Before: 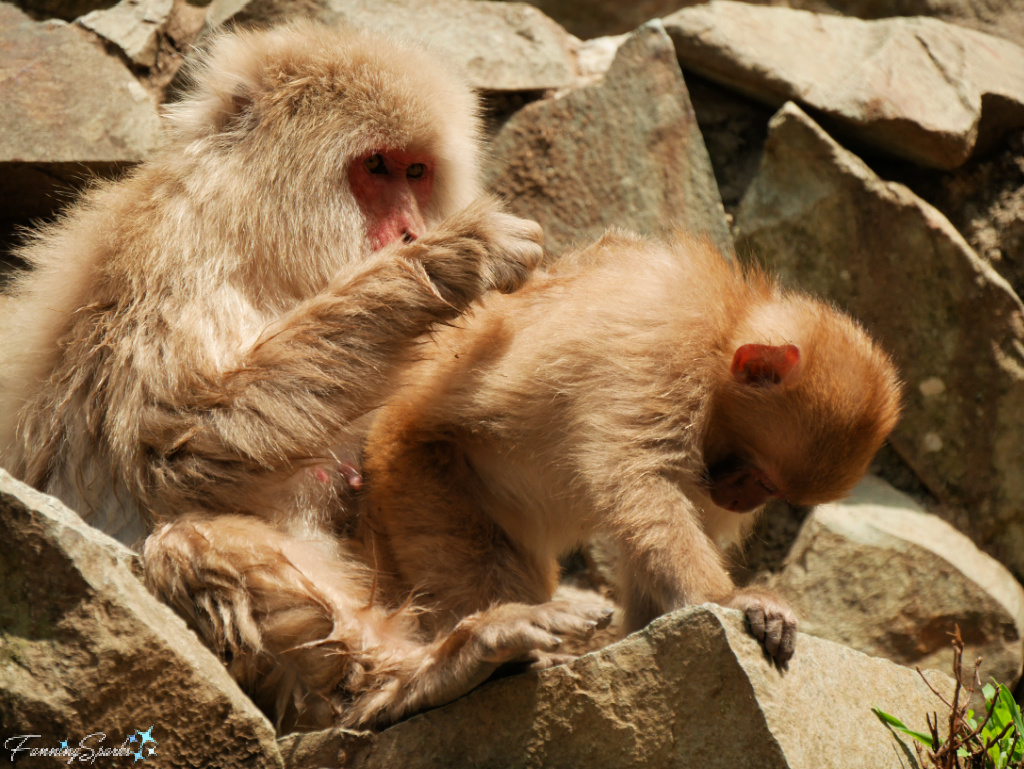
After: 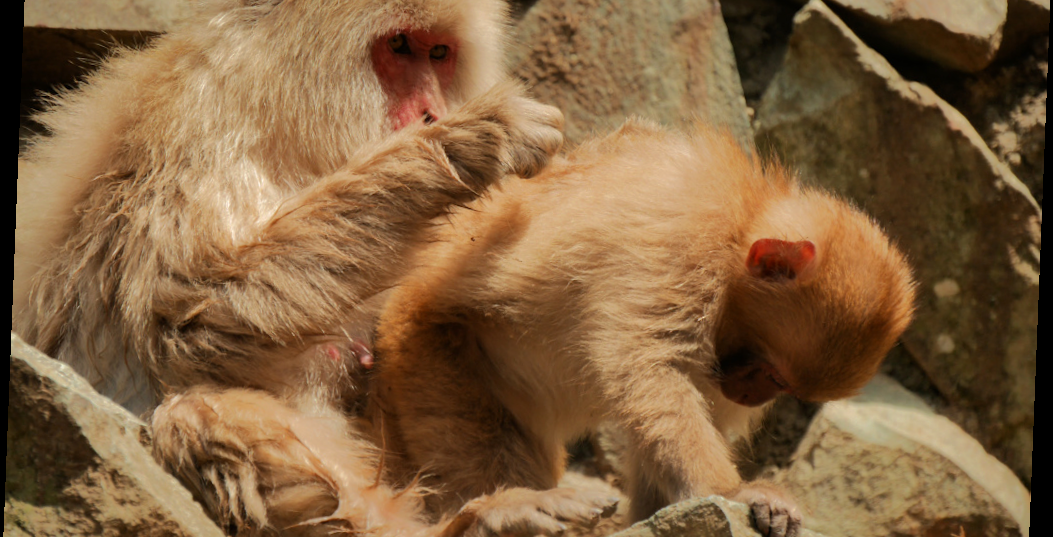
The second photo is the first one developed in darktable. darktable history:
shadows and highlights: shadows -19.91, highlights -73.15
rotate and perspective: rotation 2.27°, automatic cropping off
crop: top 16.727%, bottom 16.727%
exposure: exposure 0.081 EV, compensate highlight preservation false
